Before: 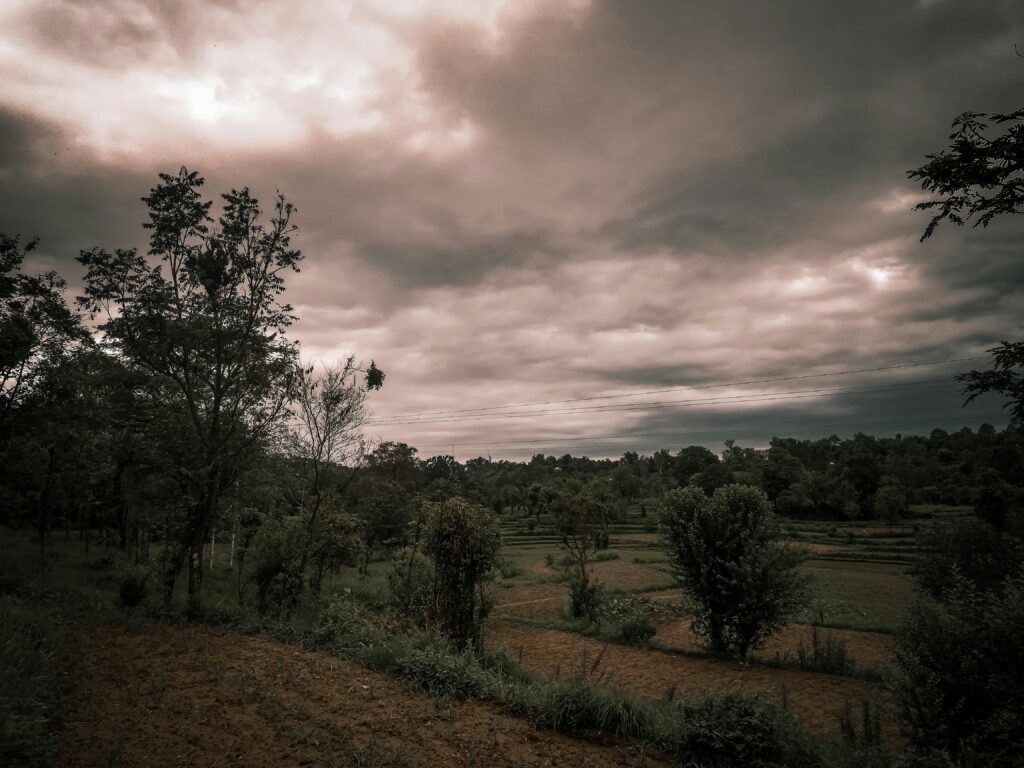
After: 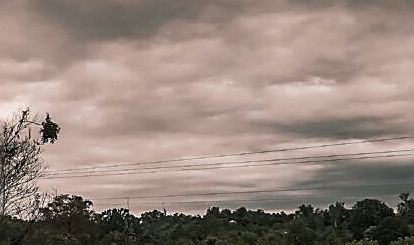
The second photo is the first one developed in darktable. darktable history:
white balance: emerald 1
sharpen: radius 1.4, amount 1.25, threshold 0.7
crop: left 31.751%, top 32.172%, right 27.8%, bottom 35.83%
